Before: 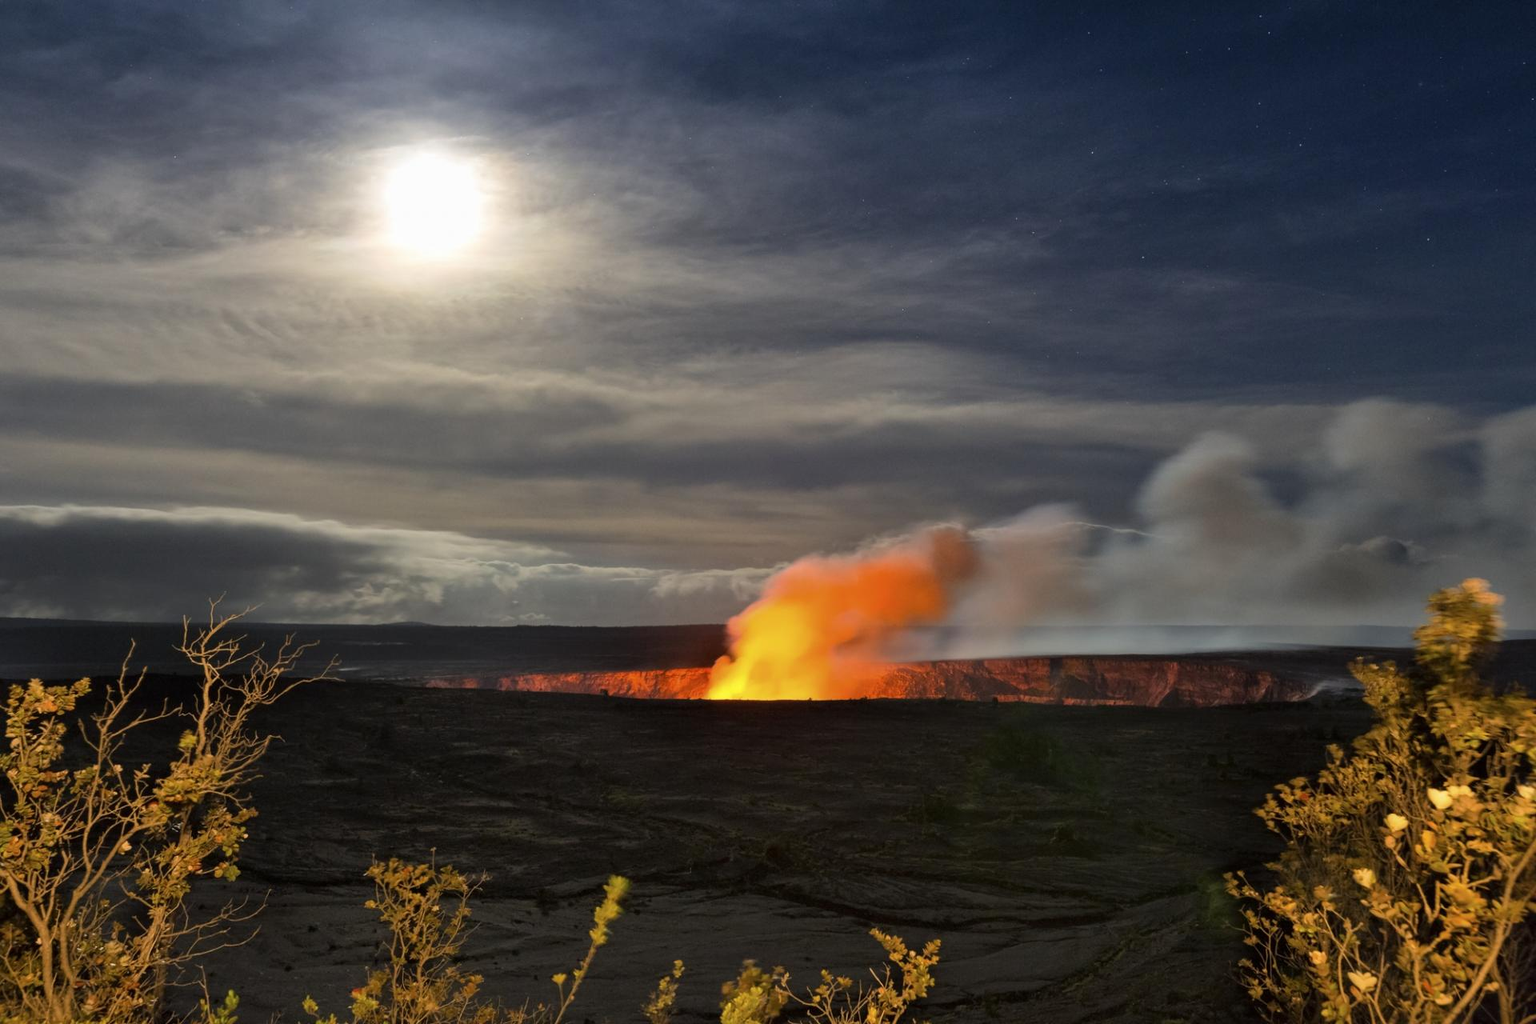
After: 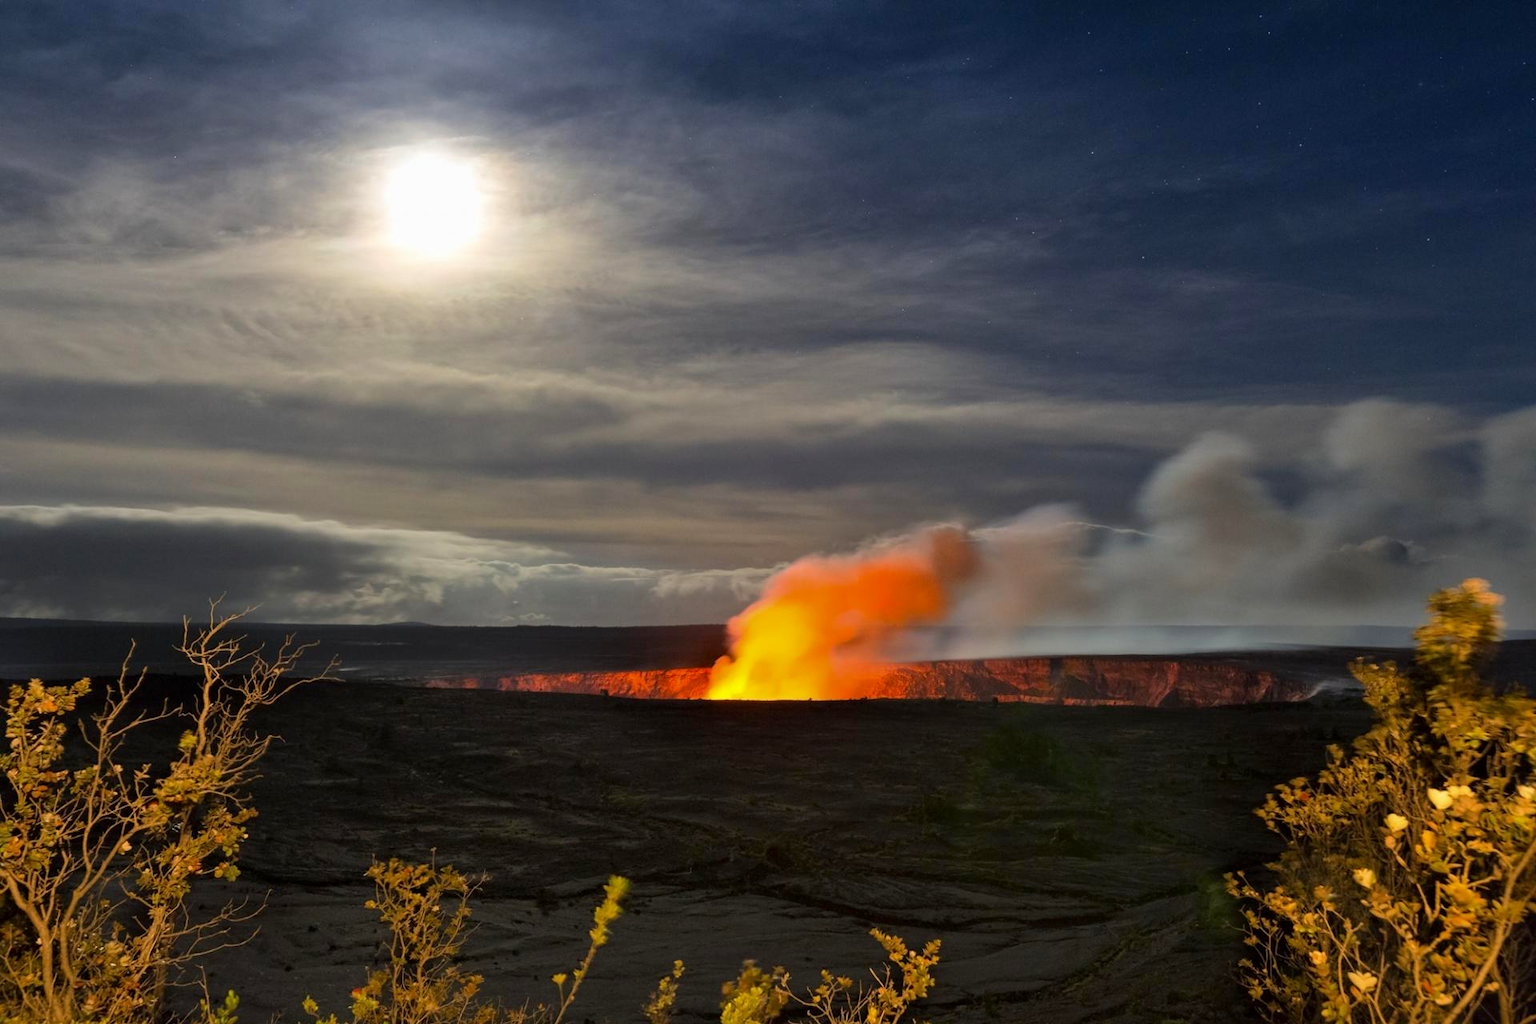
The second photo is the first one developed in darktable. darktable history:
exposure: black level correction 0.001, compensate highlight preservation false
contrast brightness saturation: contrast 0.04, saturation 0.16
